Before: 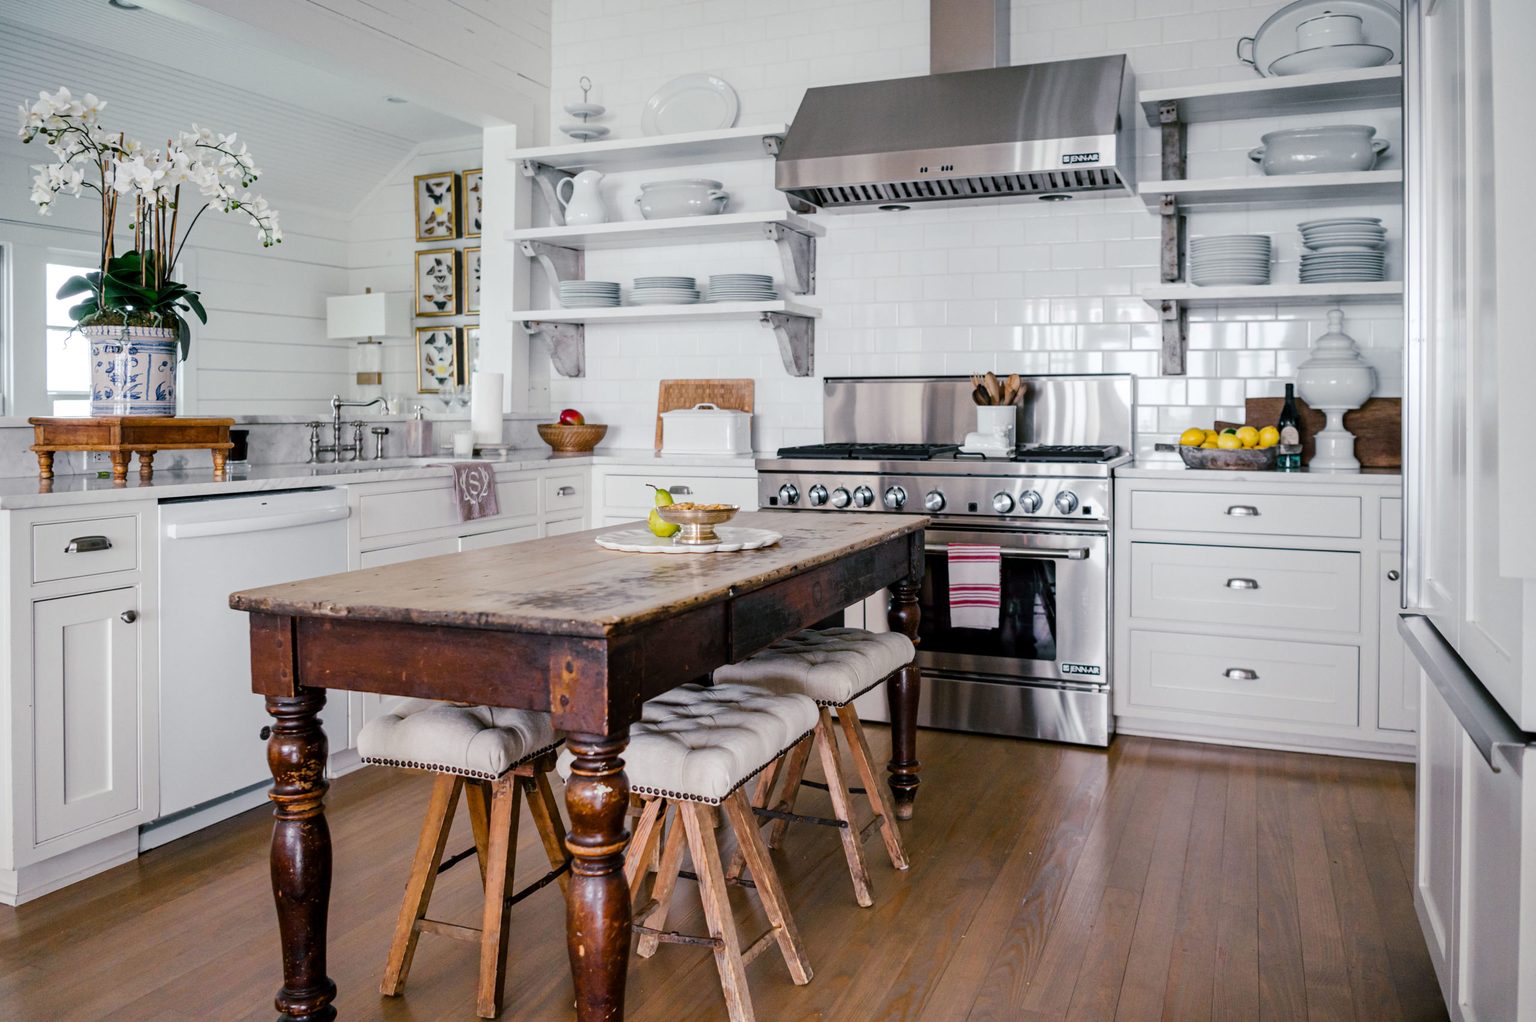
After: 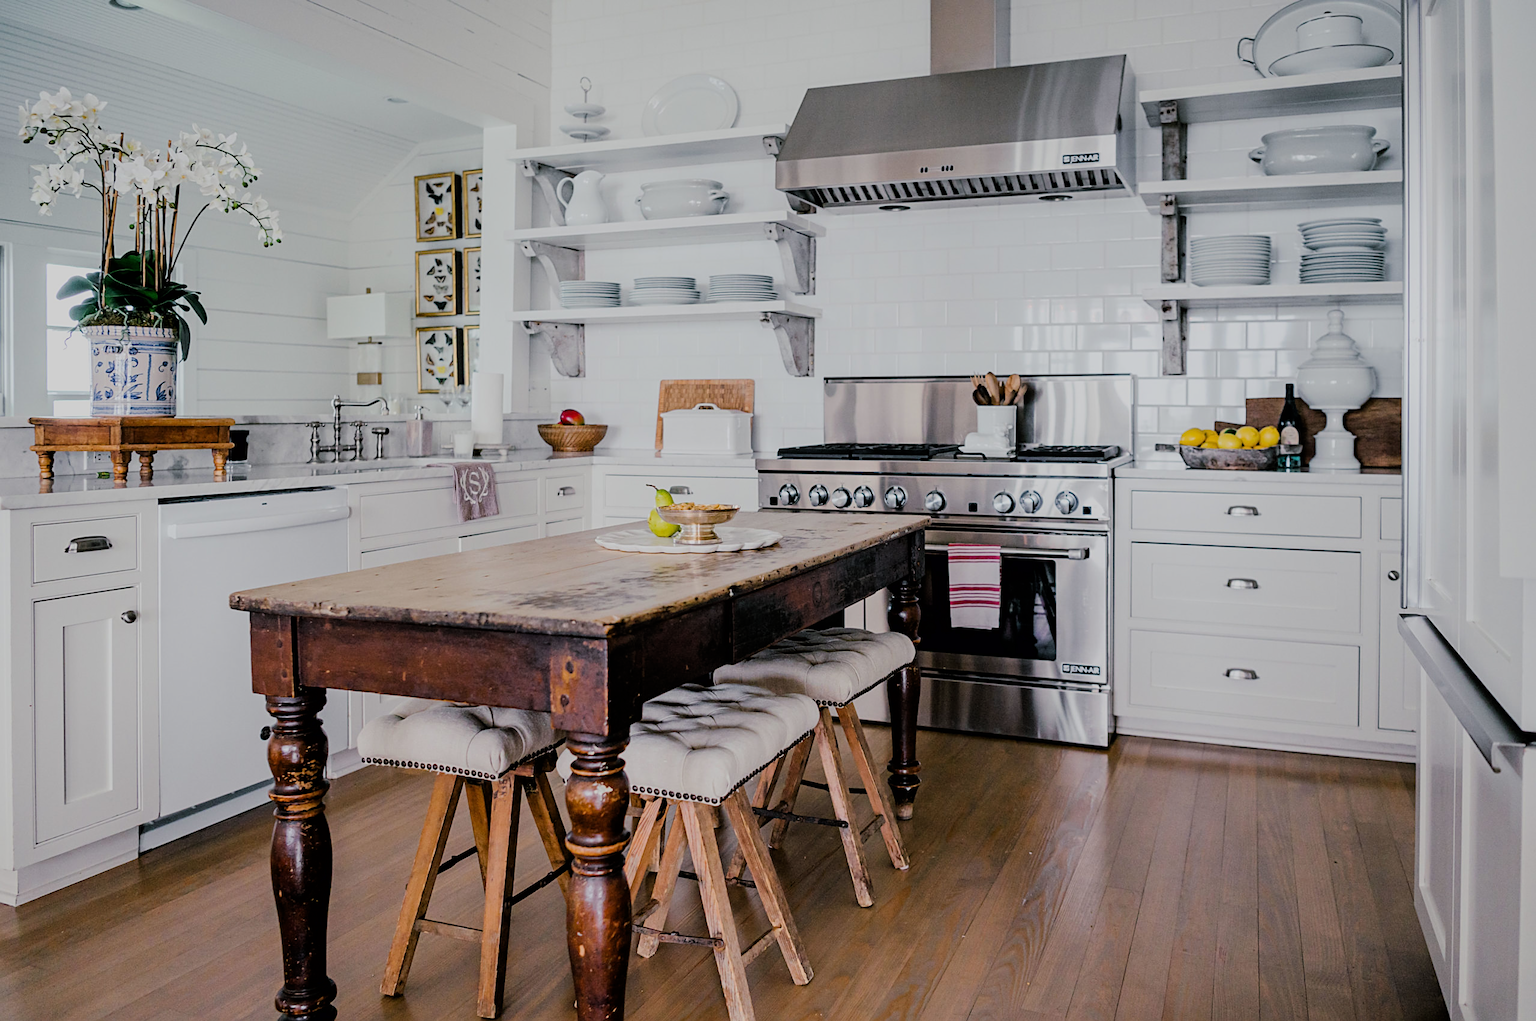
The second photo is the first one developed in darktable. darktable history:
filmic rgb: black relative exposure -7.15 EV, white relative exposure 5.36 EV, hardness 3.02, color science v6 (2022)
sharpen: on, module defaults
